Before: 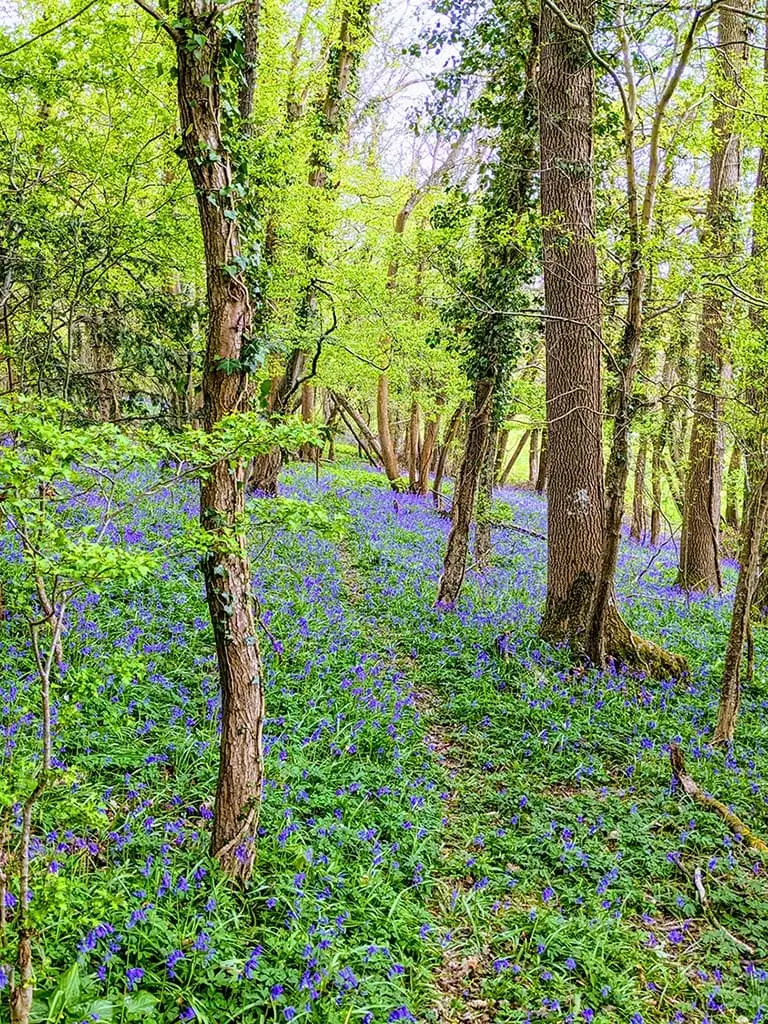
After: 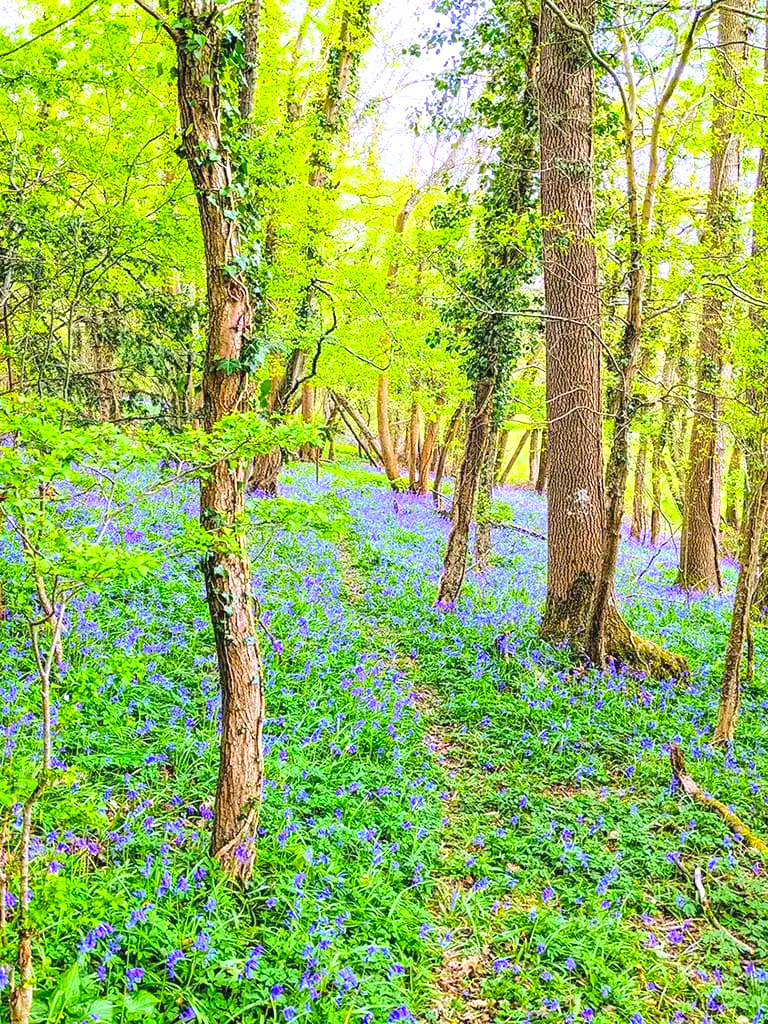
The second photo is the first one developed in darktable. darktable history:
tone equalizer: edges refinement/feathering 500, mask exposure compensation -1.57 EV, preserve details no
contrast brightness saturation: contrast 0.068, brightness 0.177, saturation 0.397
exposure: black level correction 0, exposure 0.499 EV, compensate highlight preservation false
